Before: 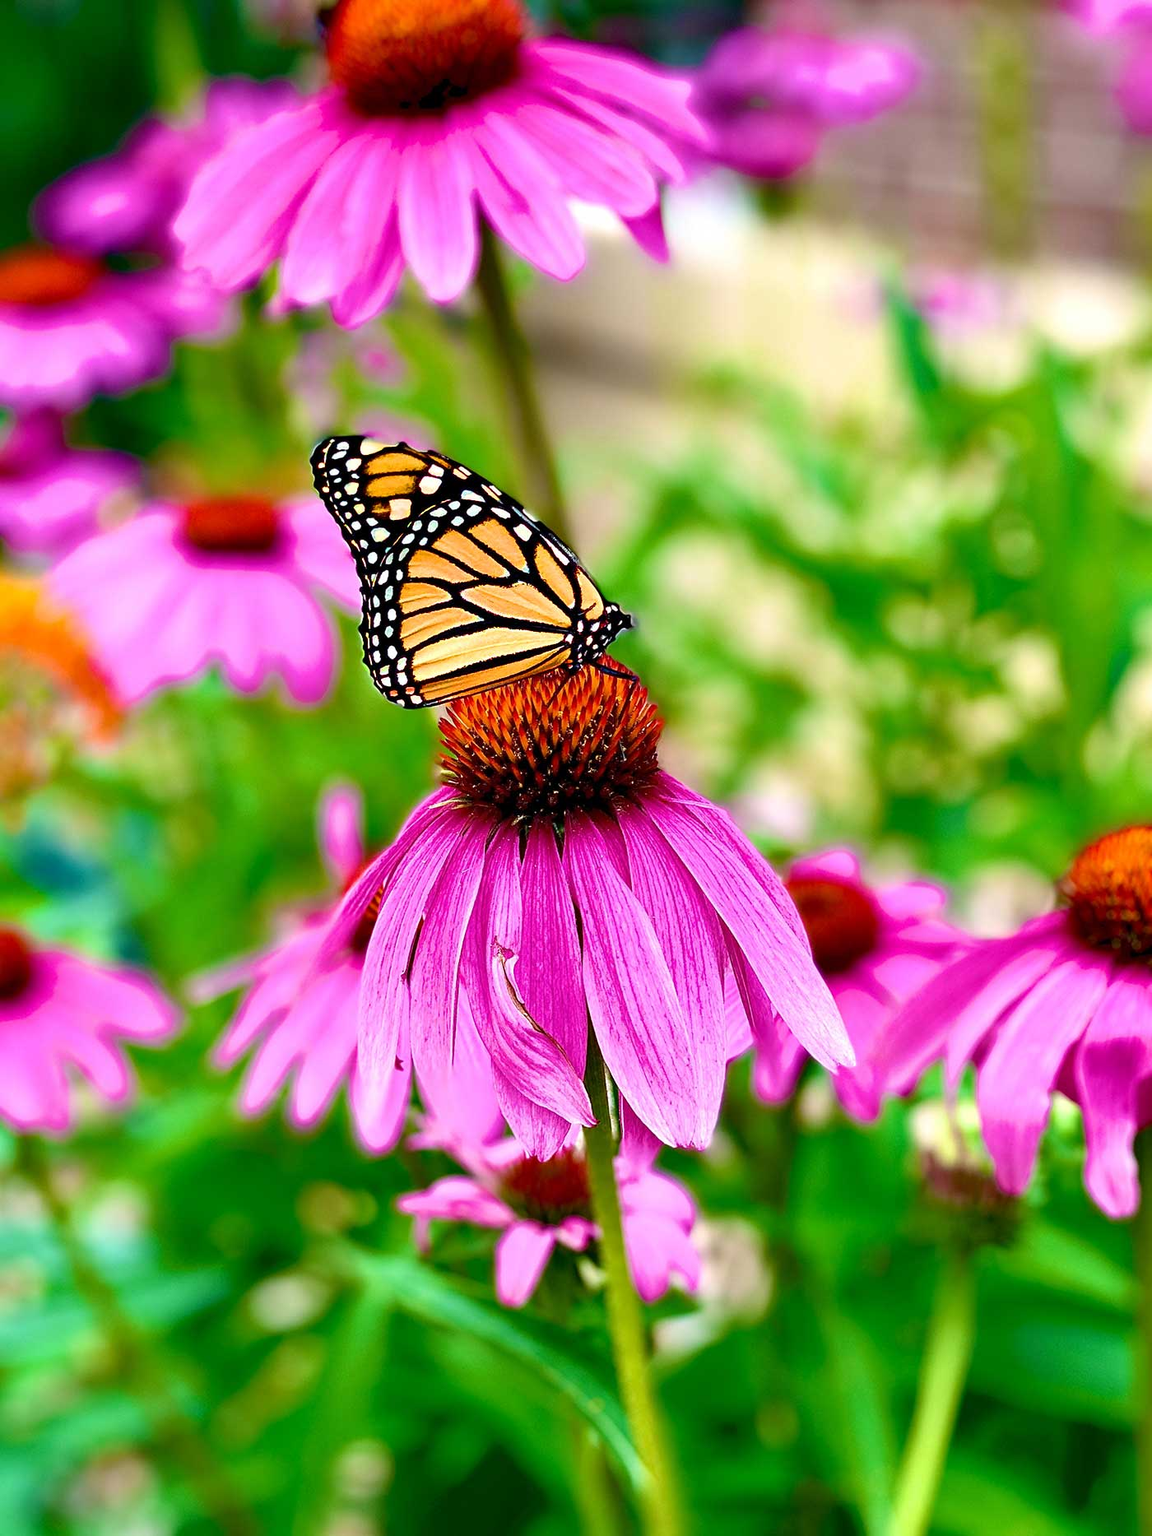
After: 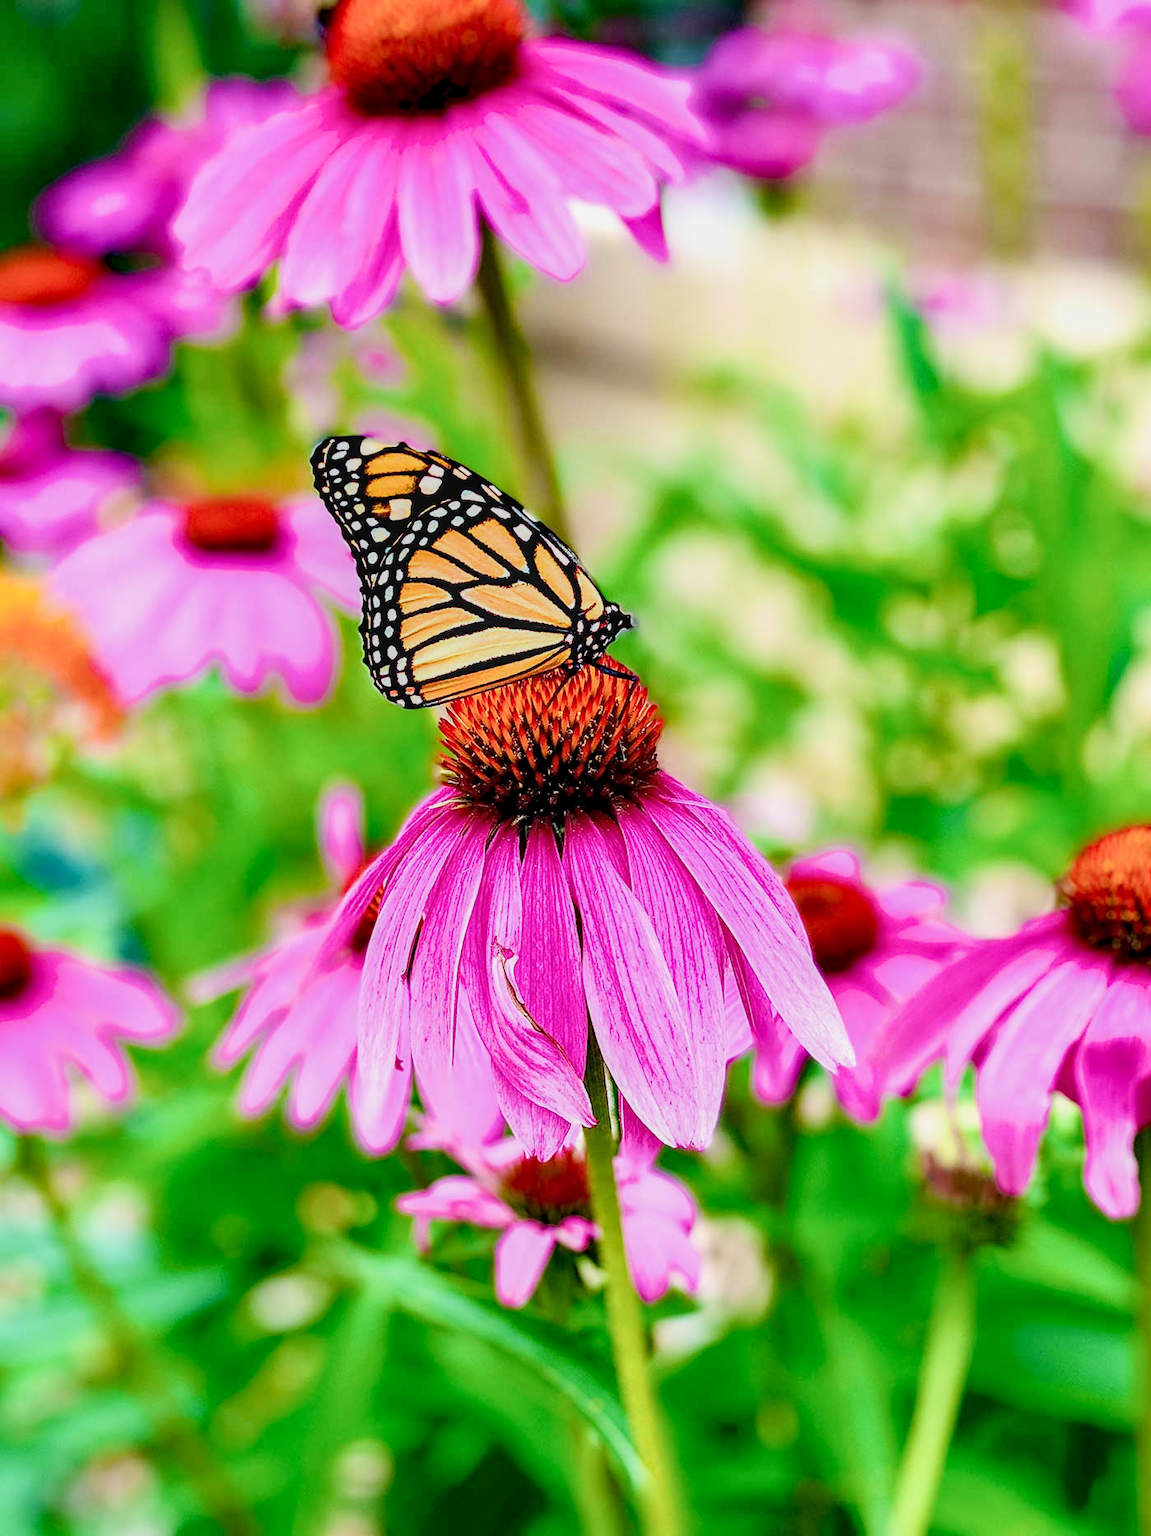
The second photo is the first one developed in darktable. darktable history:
local contrast: on, module defaults
exposure: black level correction 0, exposure 0.692 EV, compensate highlight preservation false
filmic rgb: black relative exposure -7.65 EV, white relative exposure 4.56 EV, hardness 3.61, contrast 0.983
